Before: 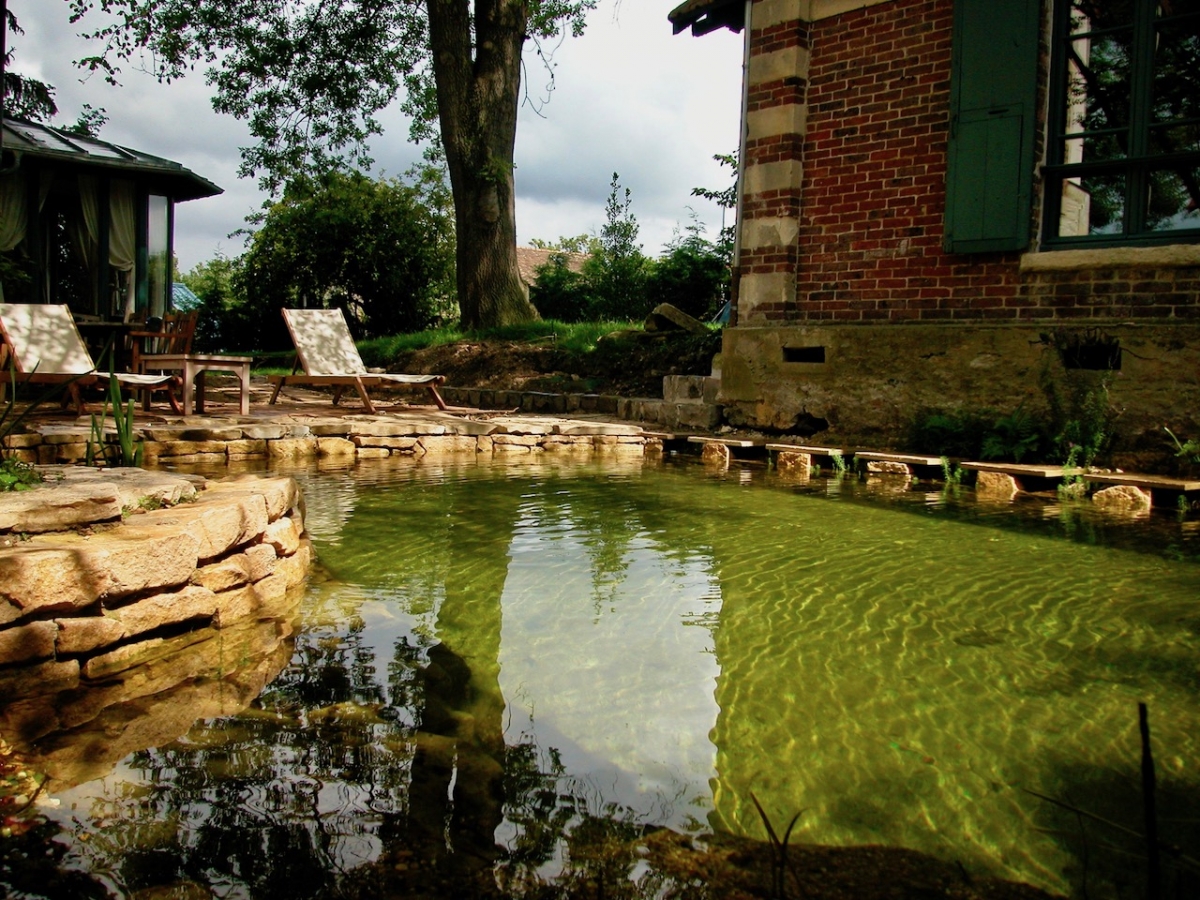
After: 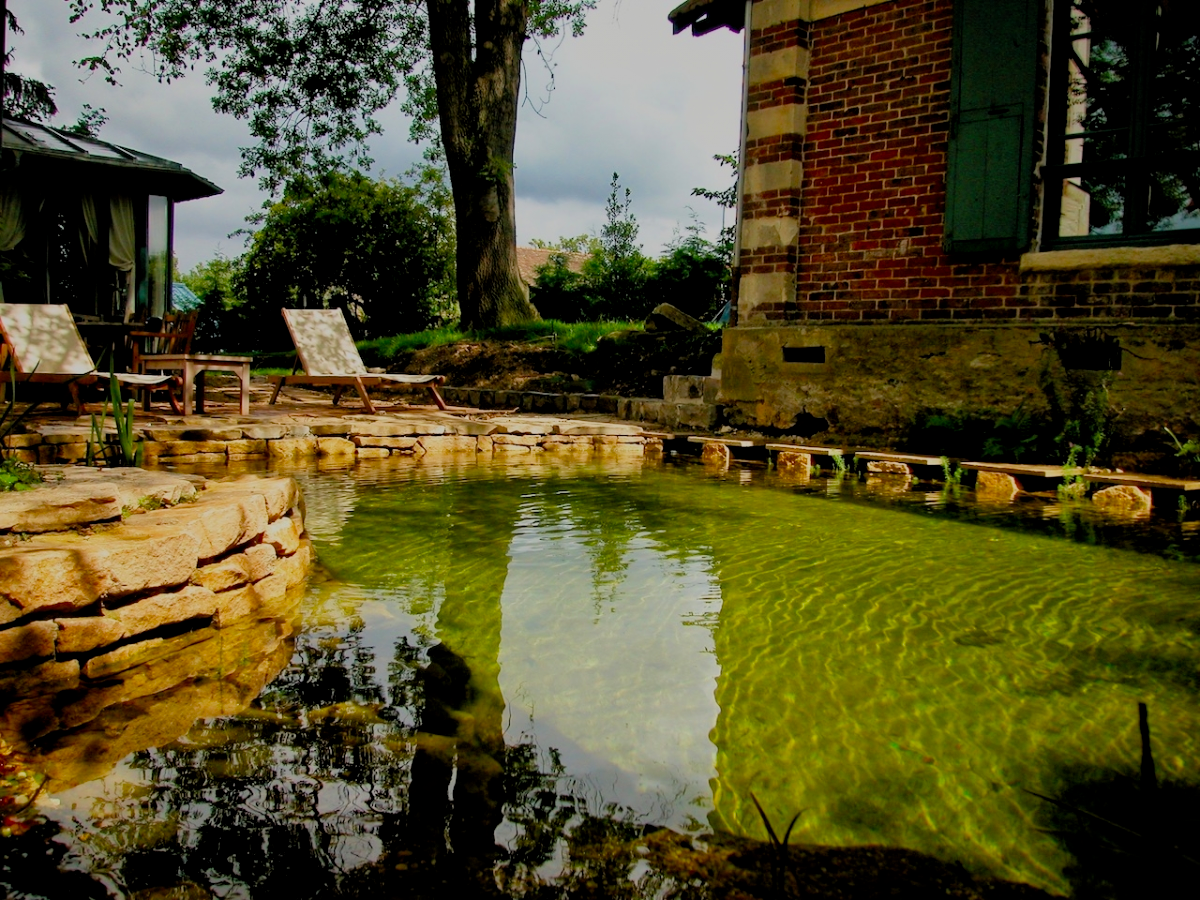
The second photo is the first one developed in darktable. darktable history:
local contrast: mode bilateral grid, contrast 20, coarseness 49, detail 119%, midtone range 0.2
filmic rgb: black relative exposure -8.81 EV, white relative exposure 4.99 EV, target black luminance 0%, hardness 3.77, latitude 66.78%, contrast 0.817, highlights saturation mix 10.14%, shadows ↔ highlights balance 20.35%, add noise in highlights 0.099, color science v4 (2020), type of noise poissonian
